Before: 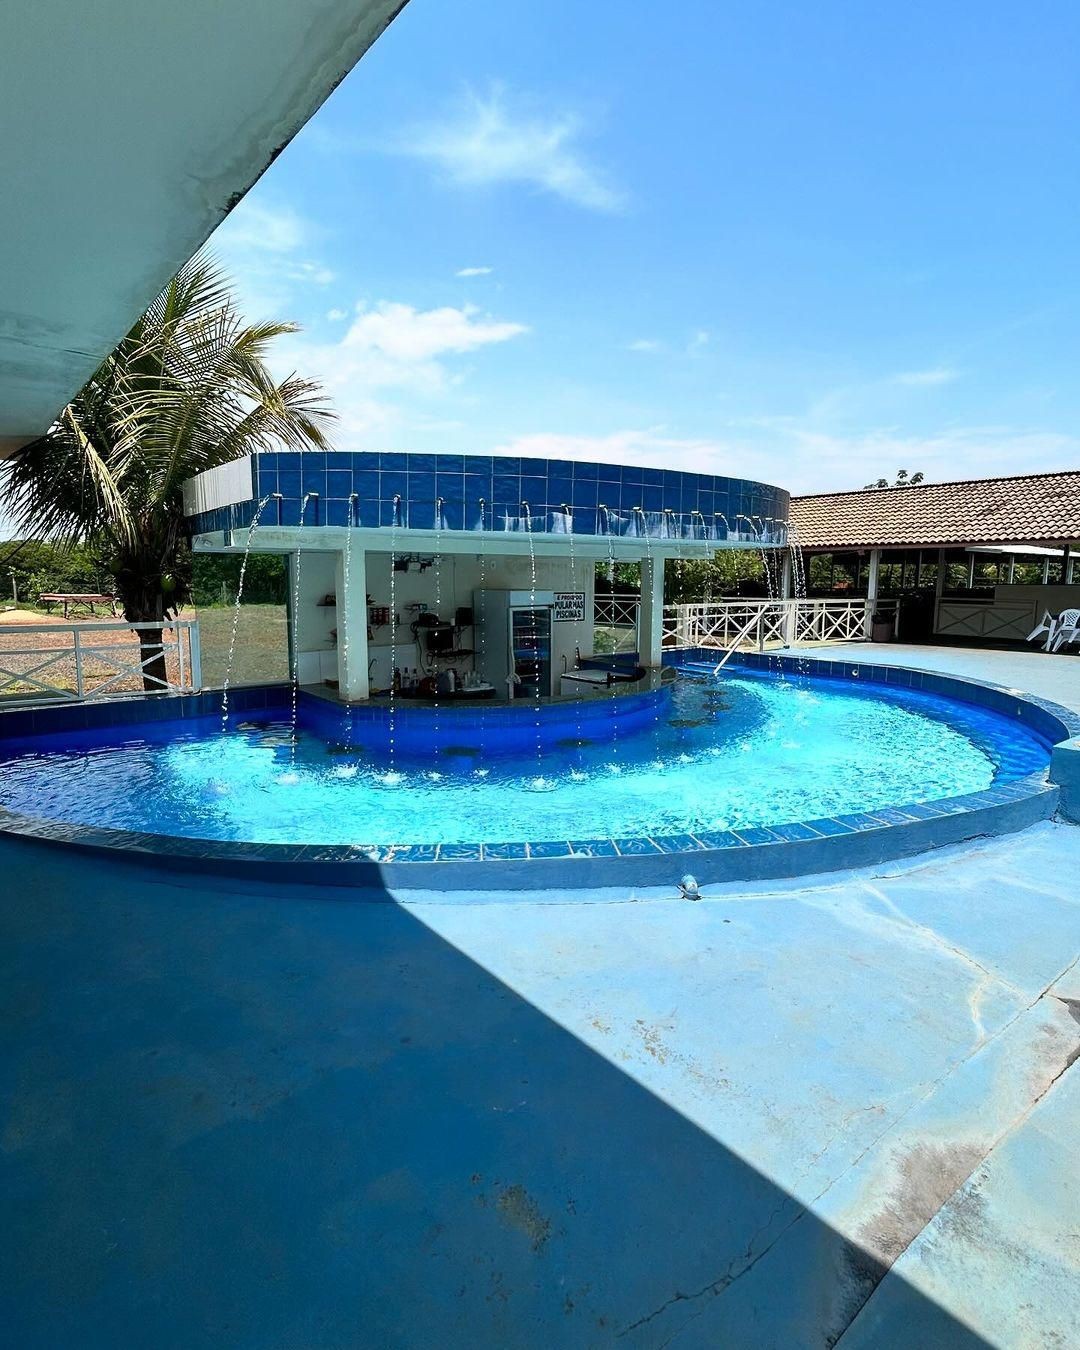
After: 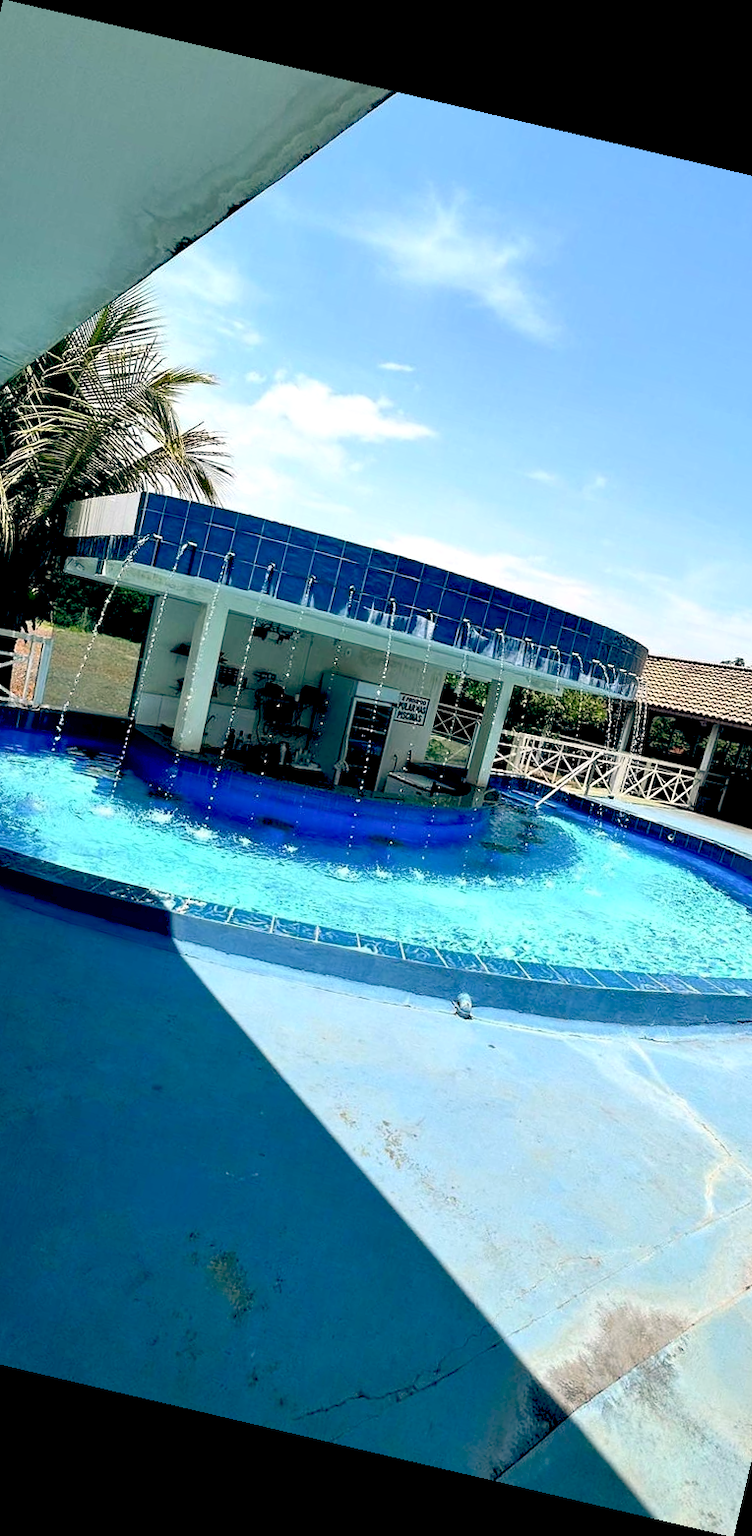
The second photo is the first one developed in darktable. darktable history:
rotate and perspective: rotation 13.27°, automatic cropping off
levels: levels [0, 0.476, 0.951]
color balance: lift [0.975, 0.993, 1, 1.015], gamma [1.1, 1, 1, 0.945], gain [1, 1.04, 1, 0.95]
crop and rotate: left 22.516%, right 21.234%
